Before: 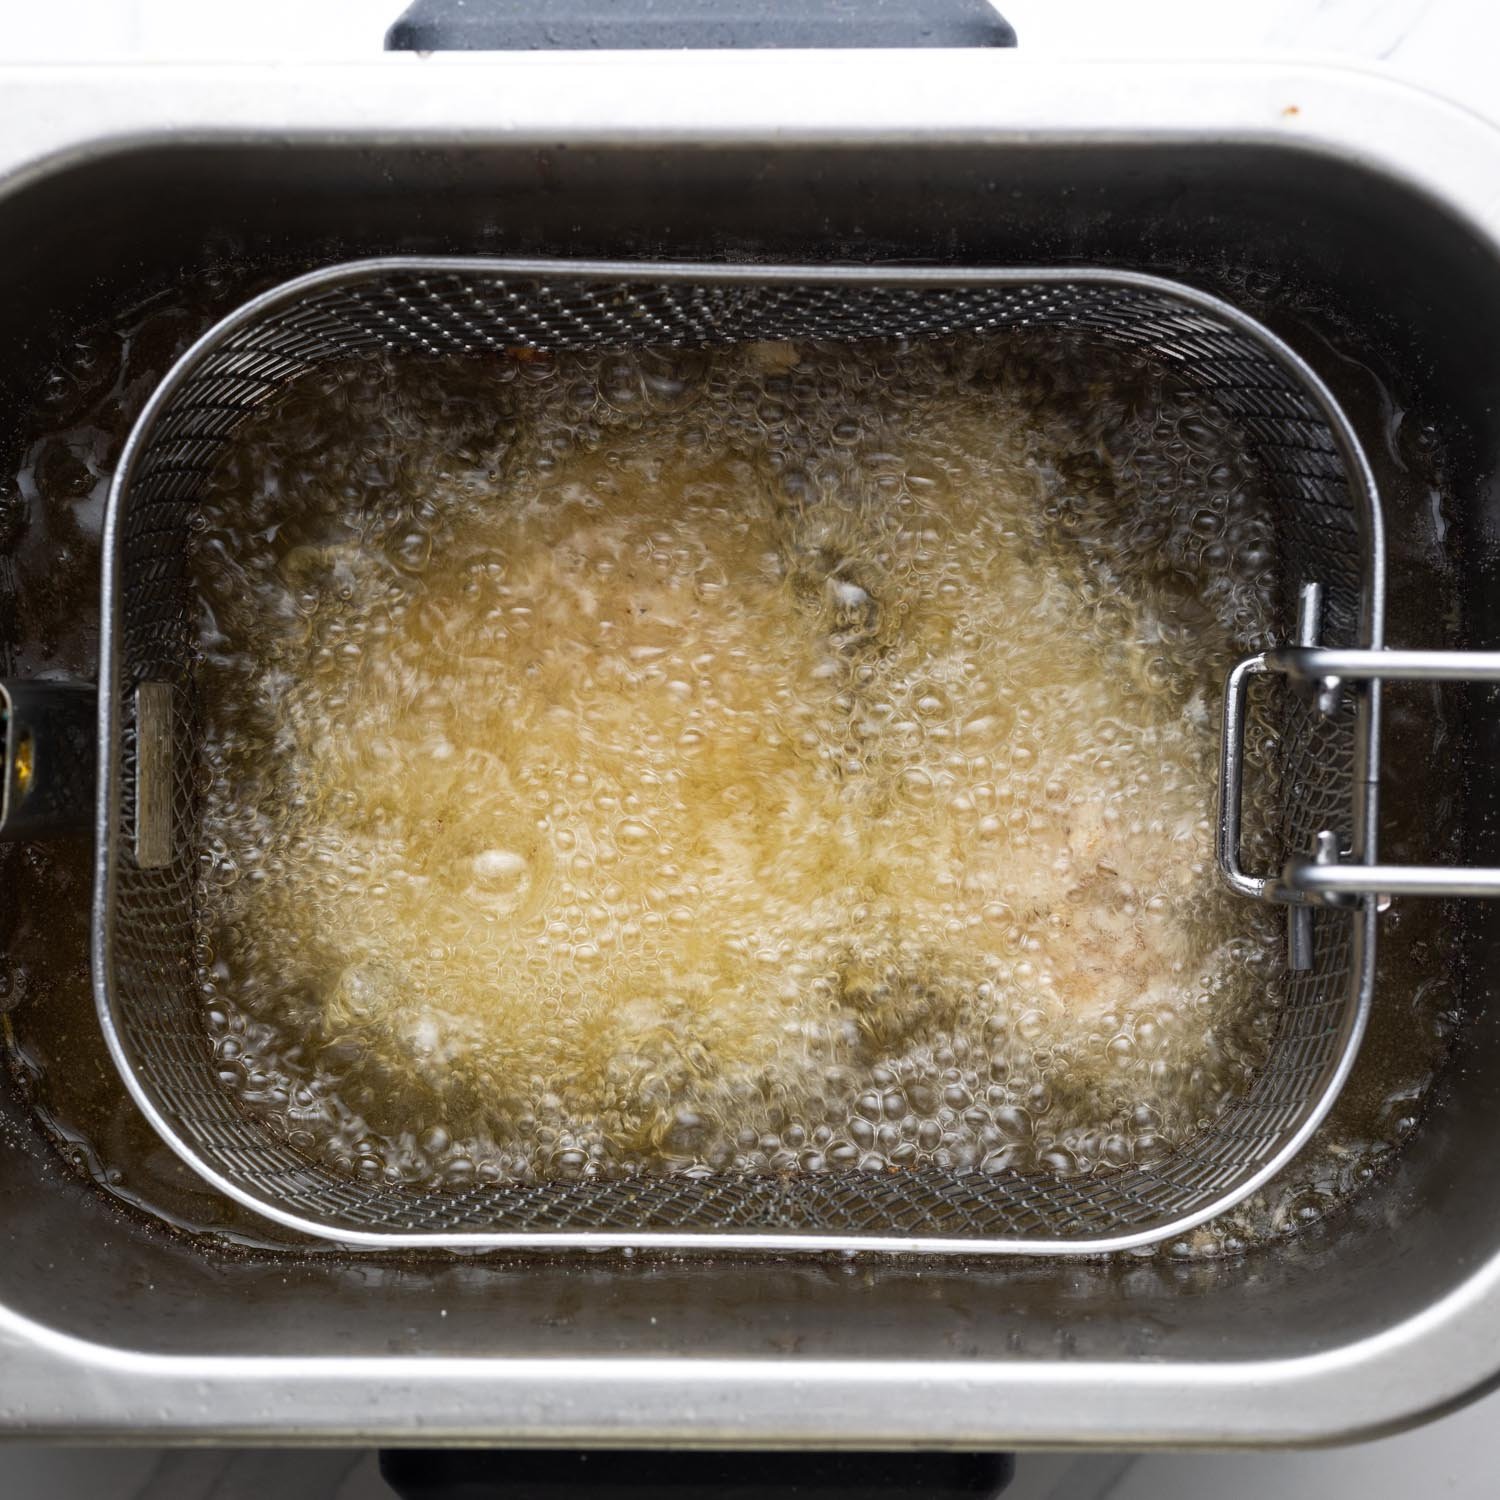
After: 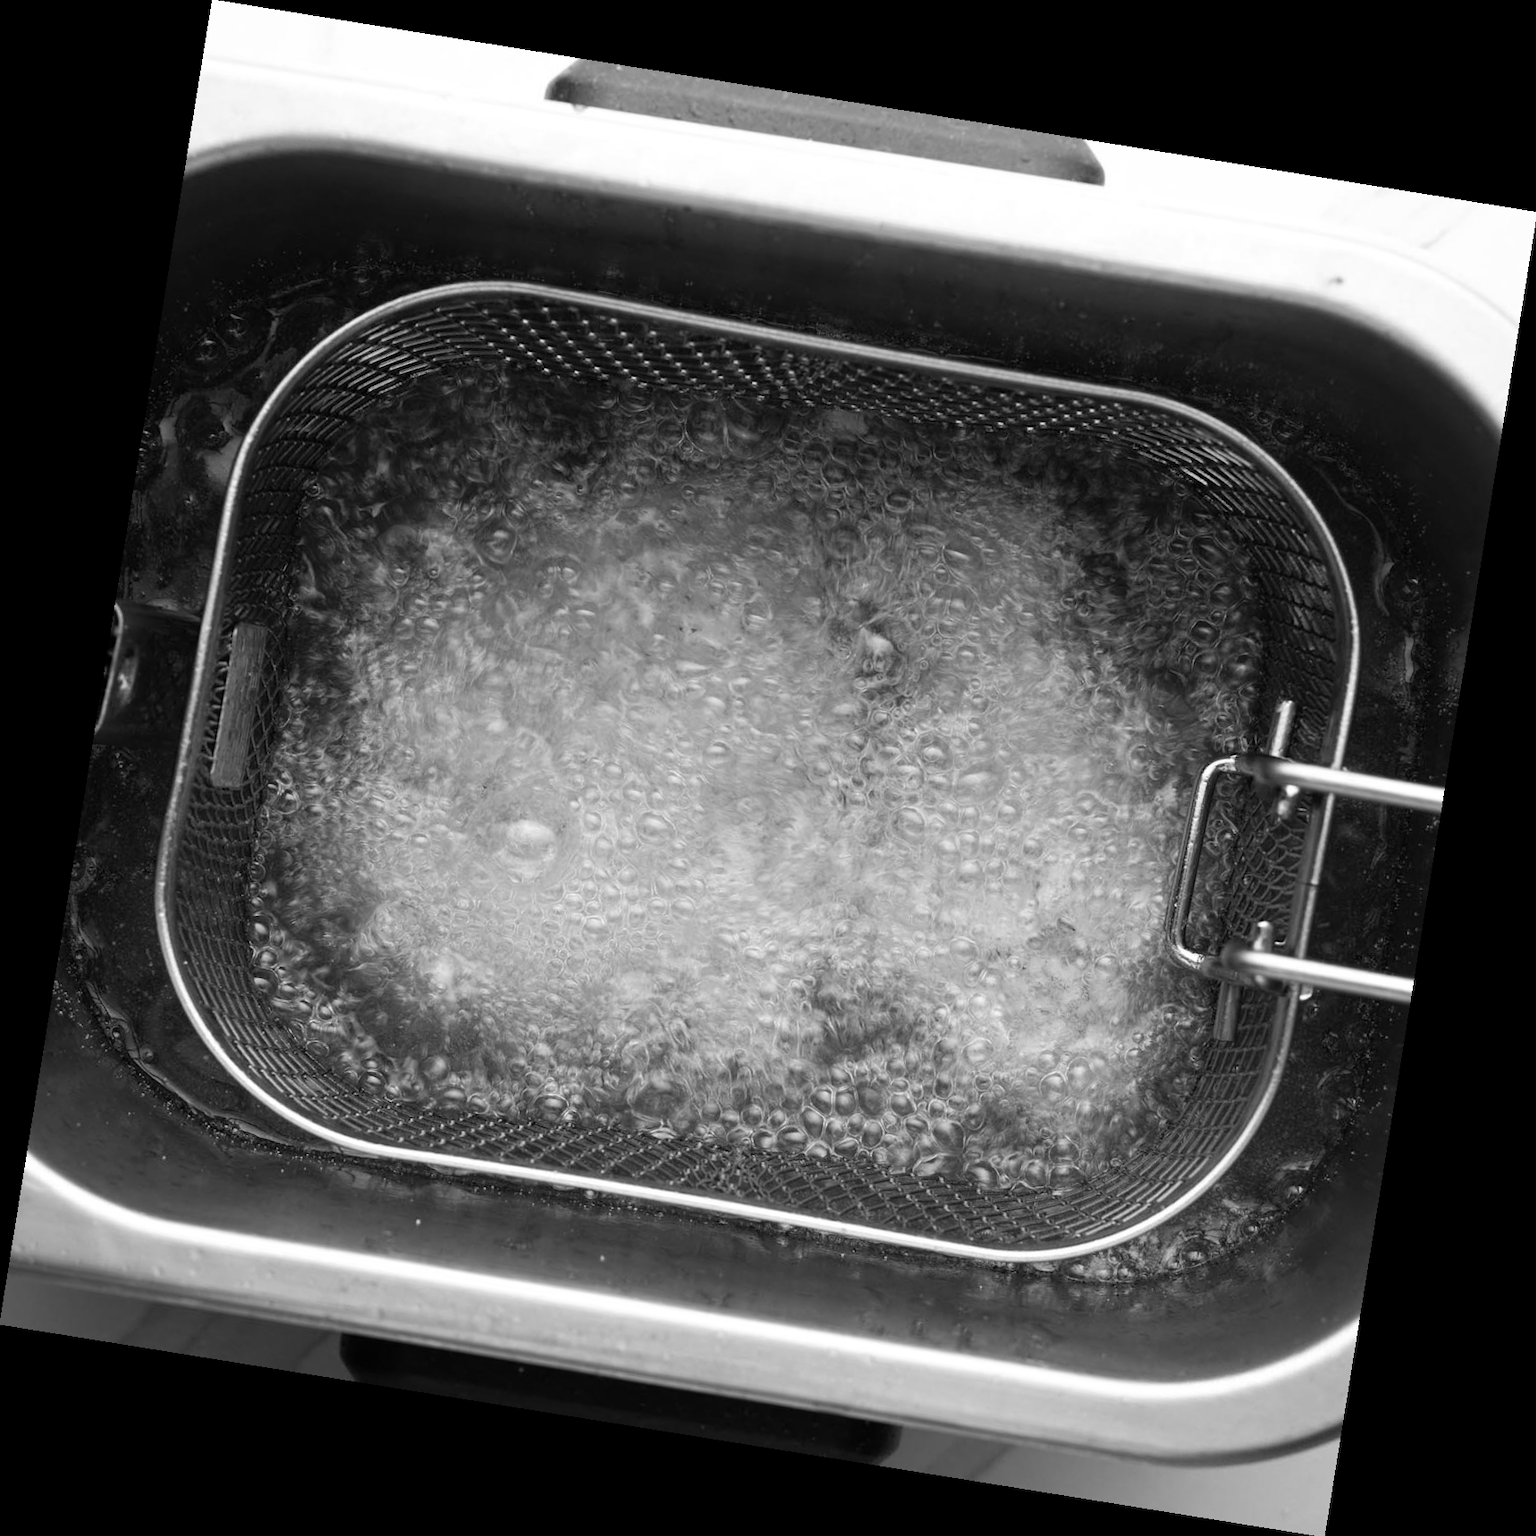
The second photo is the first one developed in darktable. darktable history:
rotate and perspective: rotation 9.12°, automatic cropping off
monochrome: on, module defaults
